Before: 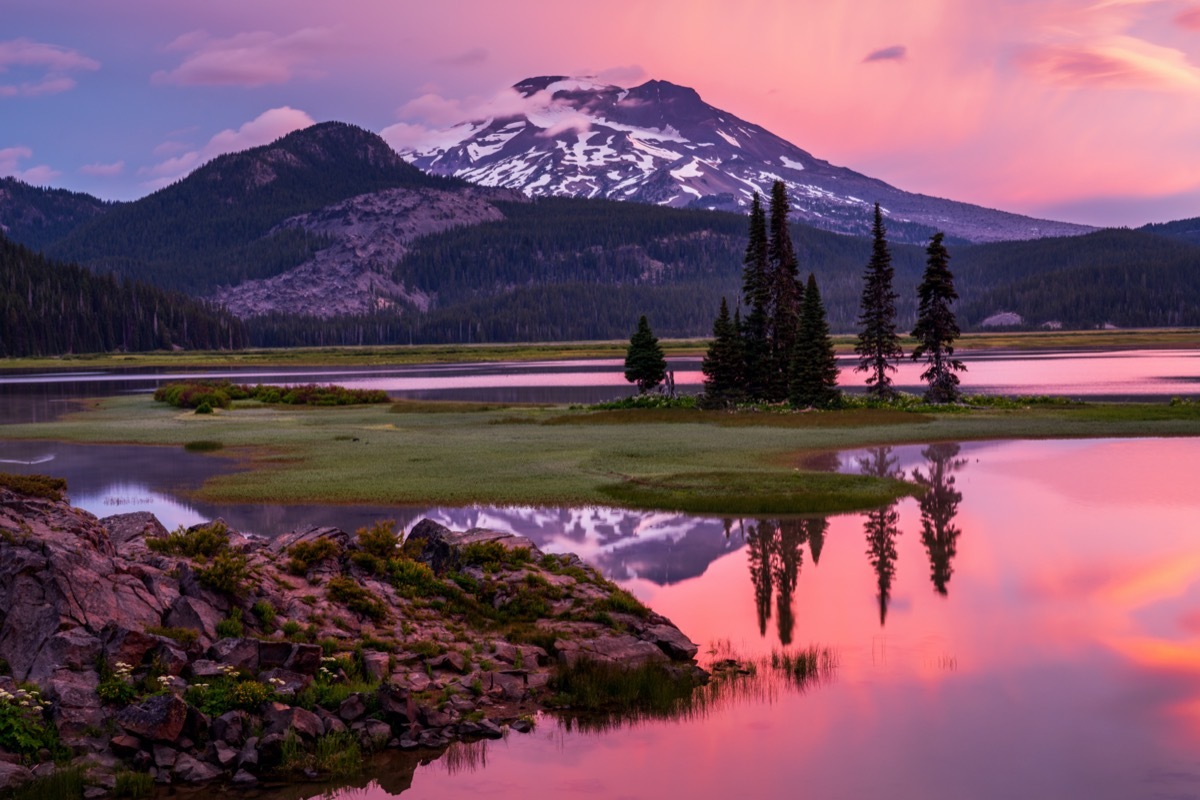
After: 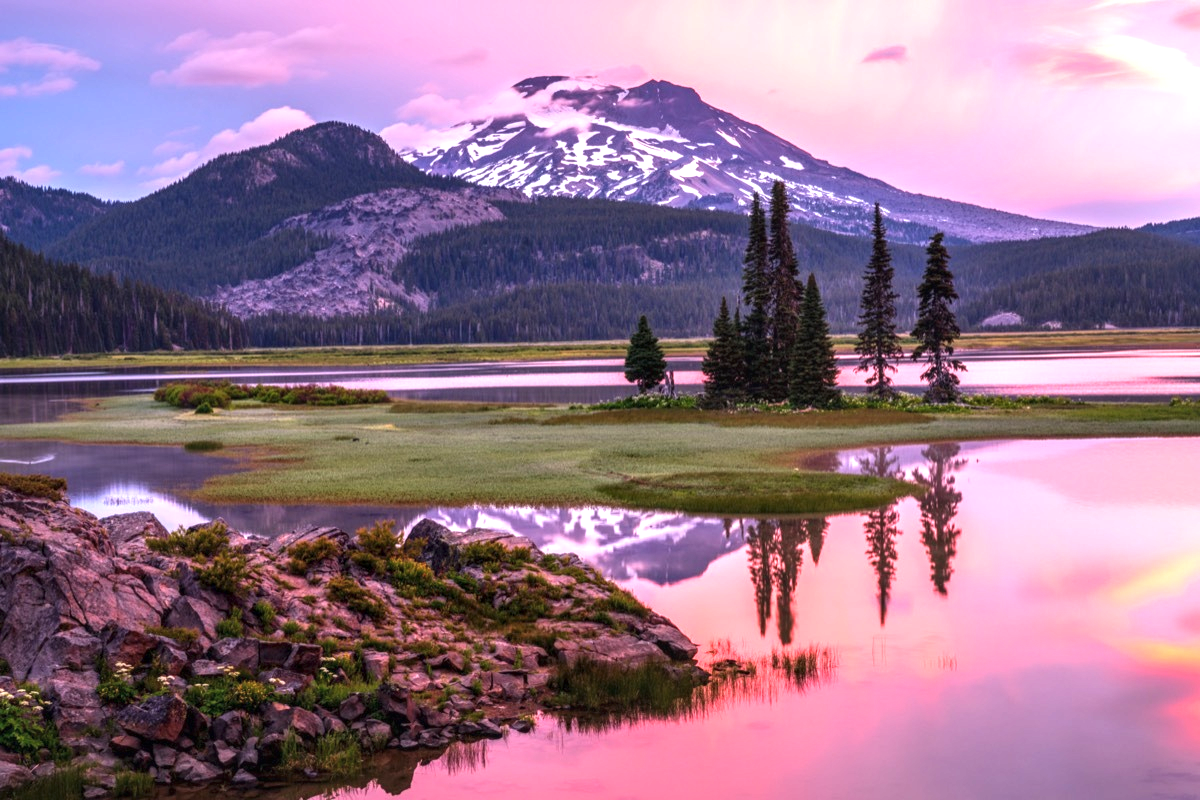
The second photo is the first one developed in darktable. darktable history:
exposure: black level correction -0.001, exposure 1.113 EV, compensate highlight preservation false
local contrast: on, module defaults
